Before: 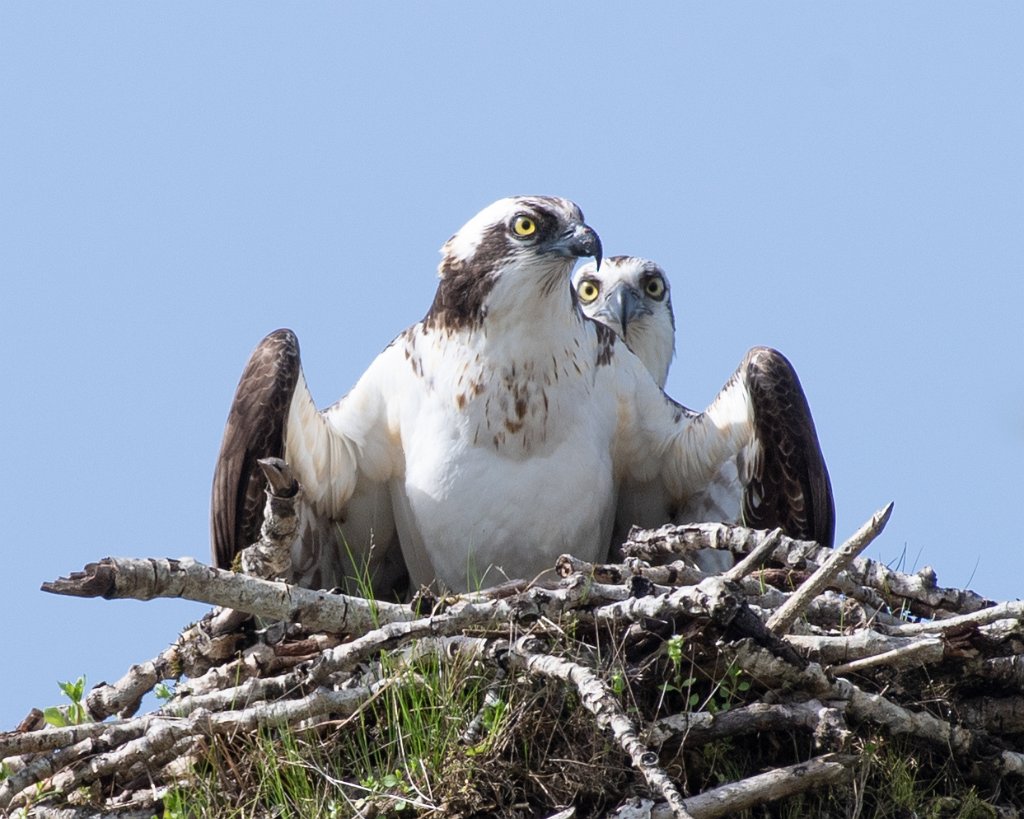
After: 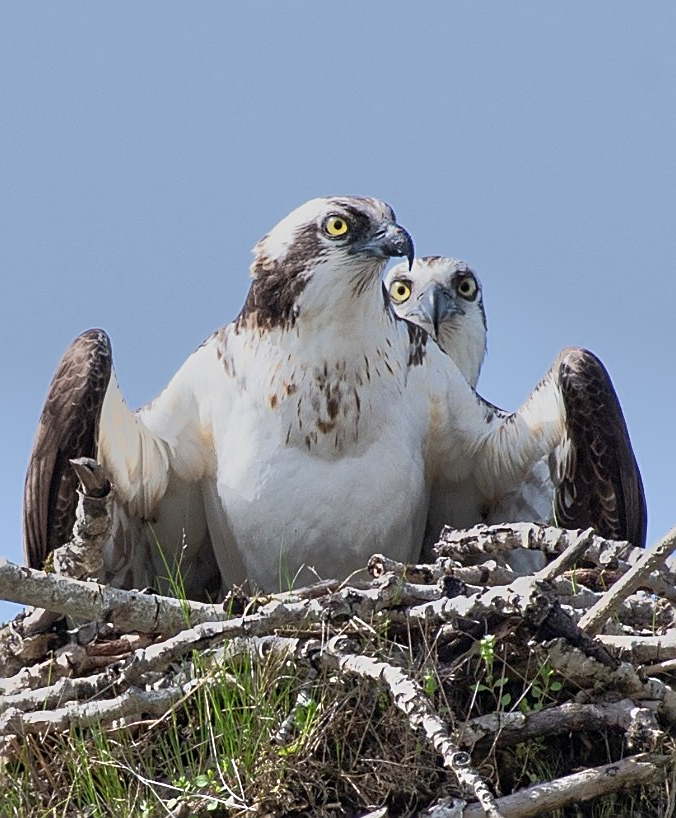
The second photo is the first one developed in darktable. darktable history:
sharpen: on, module defaults
tone equalizer: -7 EV -0.63 EV, -6 EV 1 EV, -5 EV -0.45 EV, -4 EV 0.43 EV, -3 EV 0.41 EV, -2 EV 0.15 EV, -1 EV -0.15 EV, +0 EV -0.39 EV, smoothing diameter 25%, edges refinement/feathering 10, preserve details guided filter
crop and rotate: left 18.442%, right 15.508%
